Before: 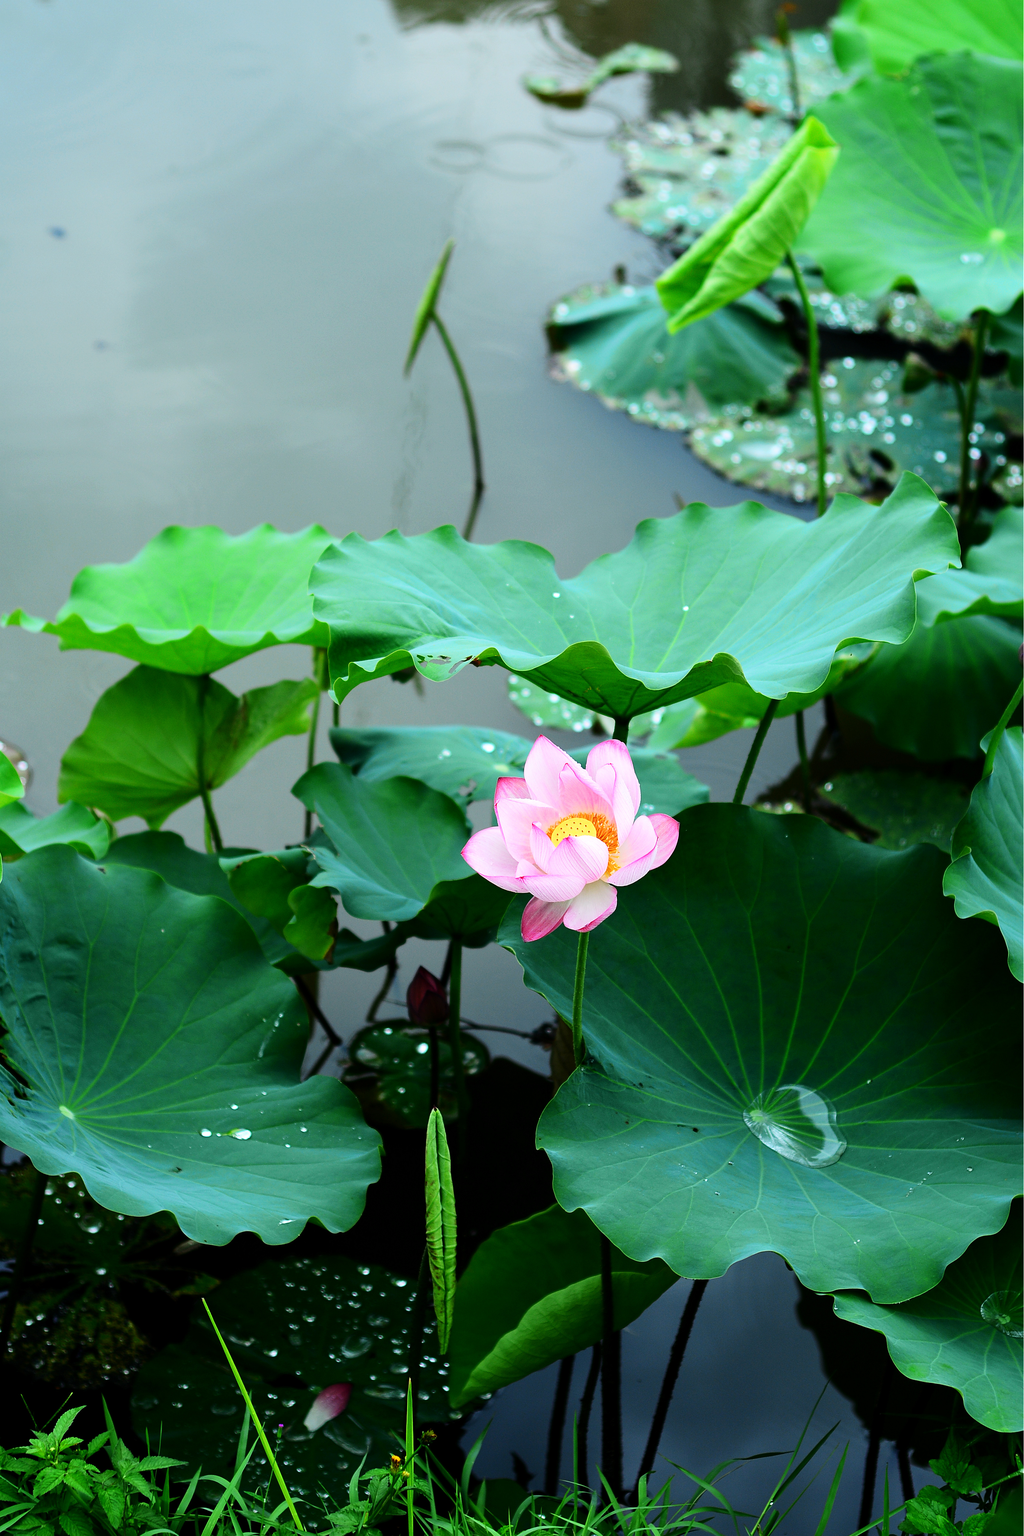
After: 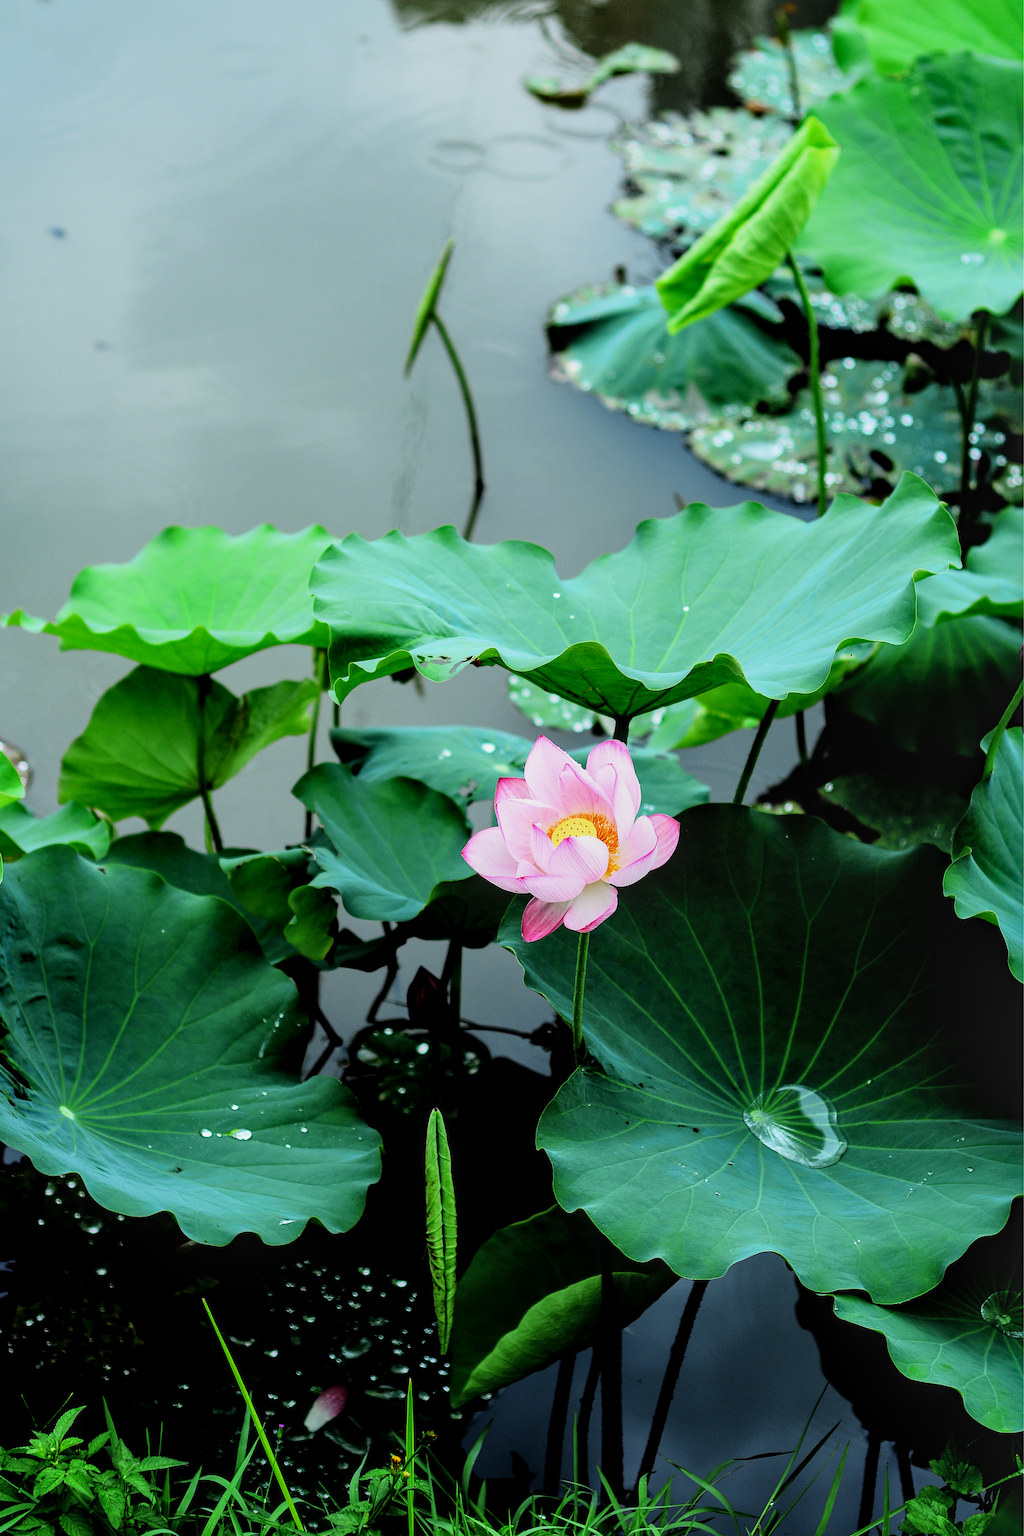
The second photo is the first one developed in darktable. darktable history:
filmic rgb: black relative exposure -11.9 EV, white relative exposure 5.43 EV, hardness 4.49, latitude 49.53%, contrast 1.143
local contrast: on, module defaults
